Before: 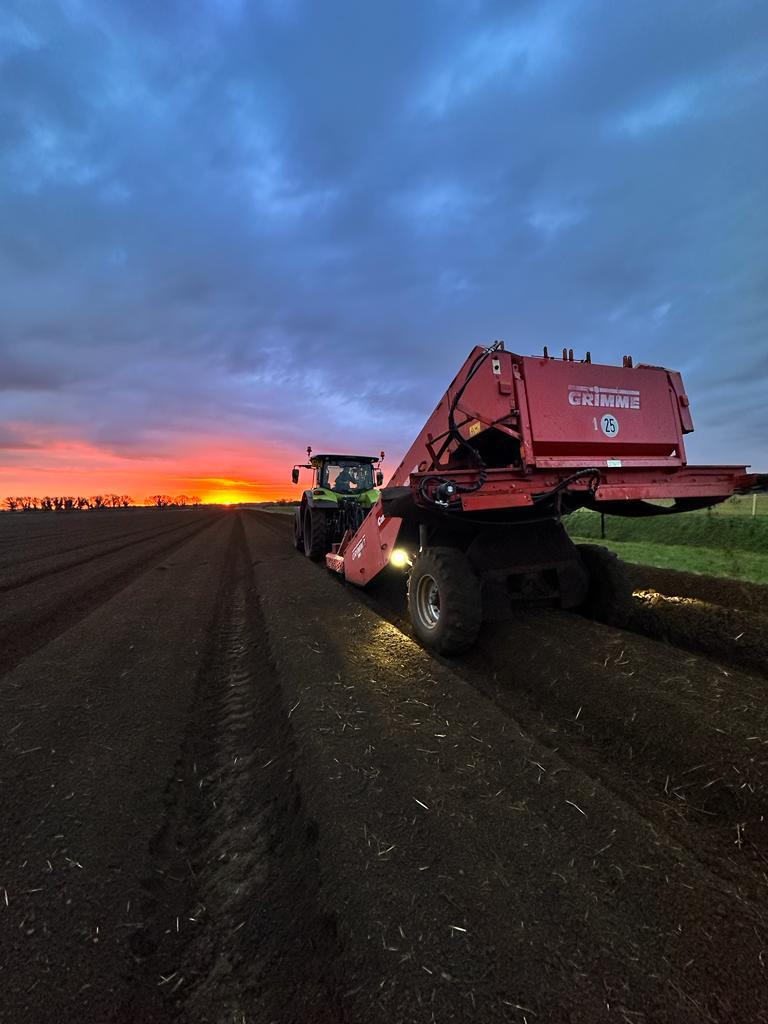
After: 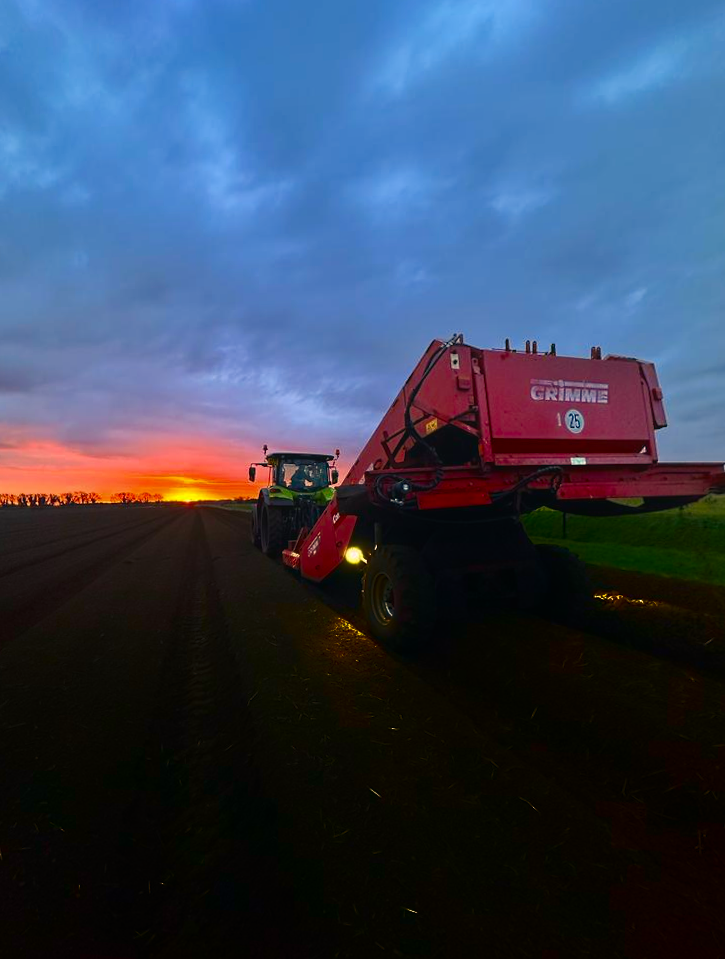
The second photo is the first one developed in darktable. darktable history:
rotate and perspective: rotation 0.062°, lens shift (vertical) 0.115, lens shift (horizontal) -0.133, crop left 0.047, crop right 0.94, crop top 0.061, crop bottom 0.94
color balance rgb: shadows lift › chroma 2%, shadows lift › hue 219.6°, power › hue 313.2°, highlights gain › chroma 3%, highlights gain › hue 75.6°, global offset › luminance 0.5%, perceptual saturation grading › global saturation 15.33%, perceptual saturation grading › highlights -19.33%, perceptual saturation grading › shadows 20%, global vibrance 20%
shadows and highlights: shadows -90, highlights 90, soften with gaussian
